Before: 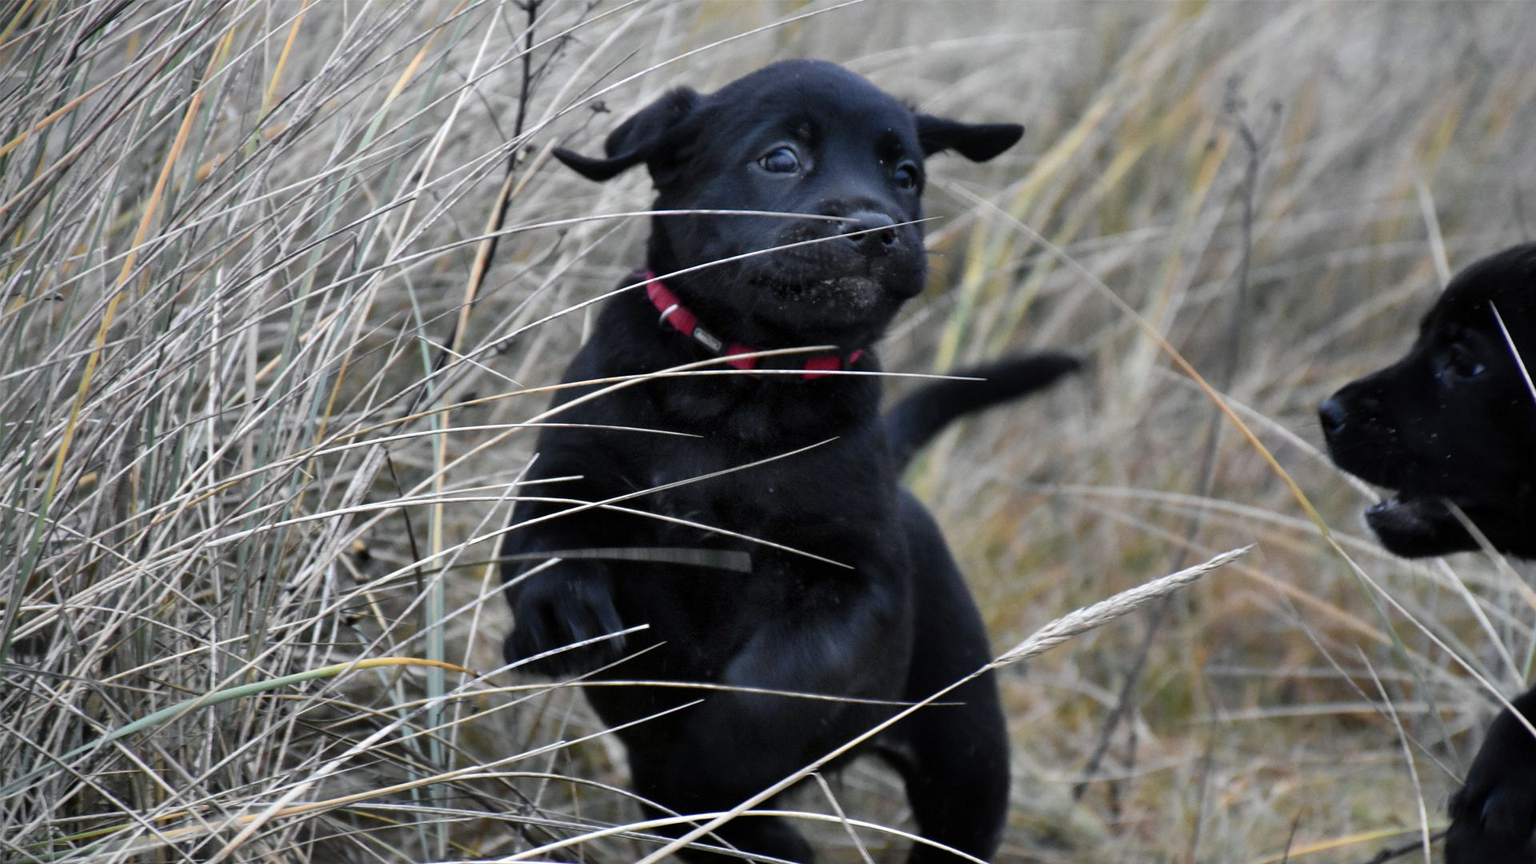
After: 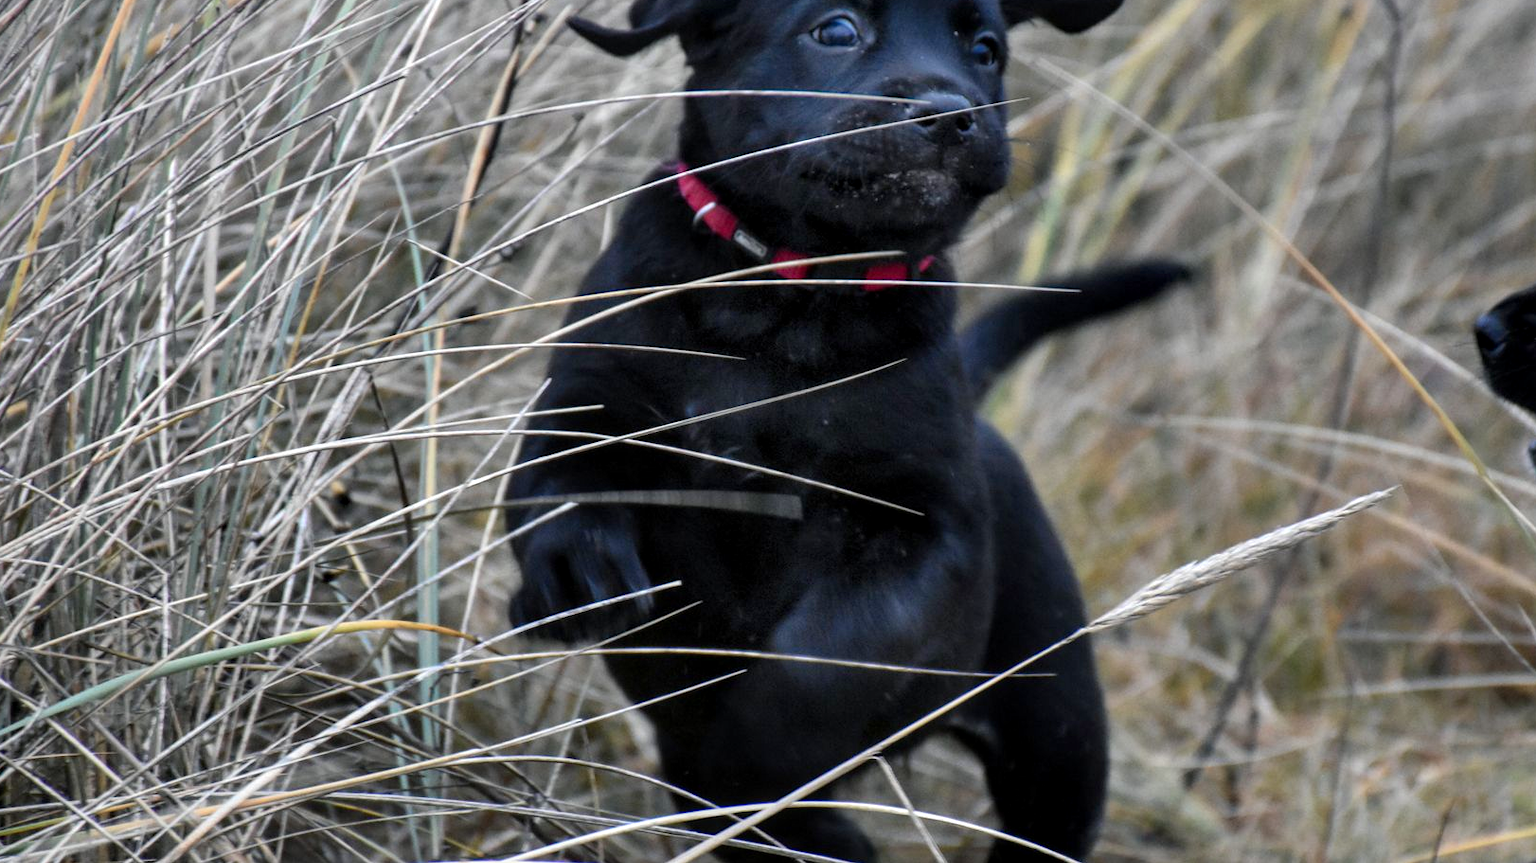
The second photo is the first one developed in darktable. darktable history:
crop and rotate: left 4.842%, top 15.51%, right 10.668%
local contrast: on, module defaults
color zones: curves: ch1 [(0.25, 0.5) (0.747, 0.71)]
